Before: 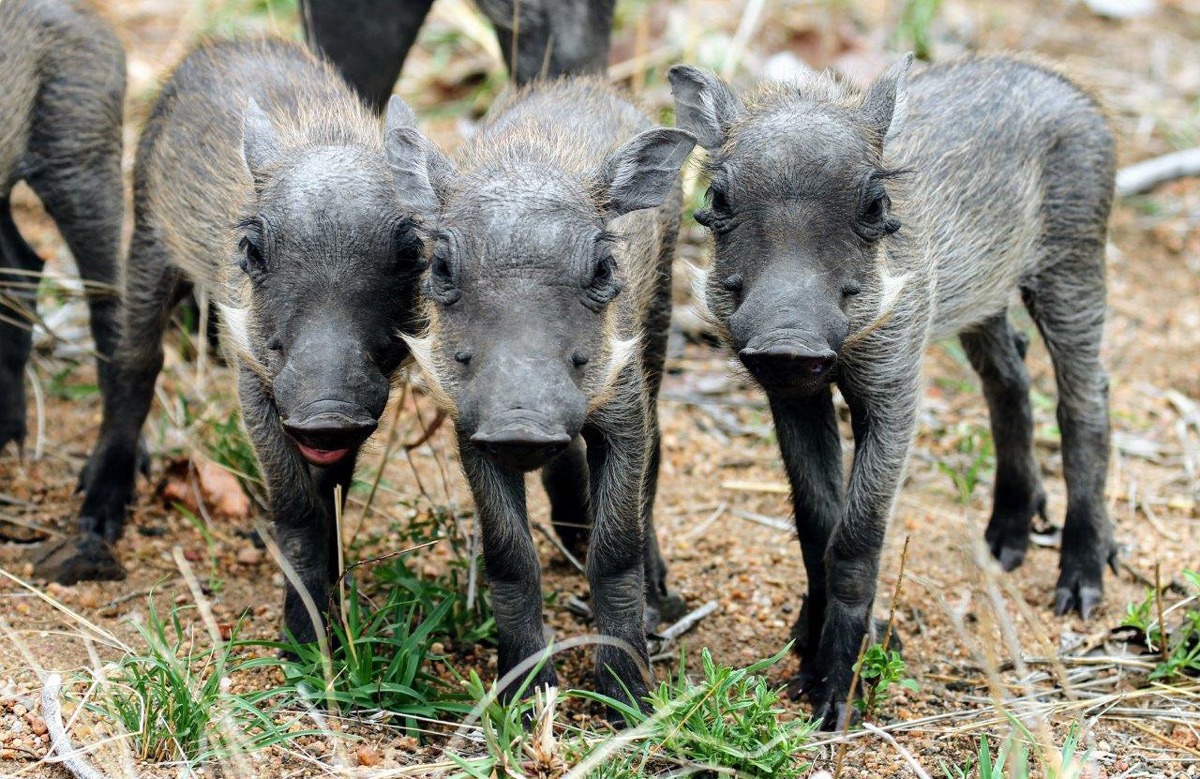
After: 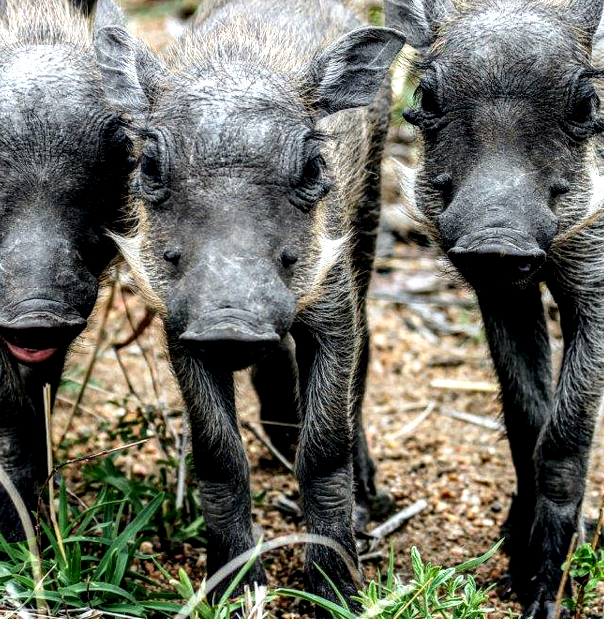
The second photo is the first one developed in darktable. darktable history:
crop and rotate: angle 0.012°, left 24.29%, top 13.041%, right 25.36%, bottom 7.429%
local contrast: highlights 17%, detail 187%
